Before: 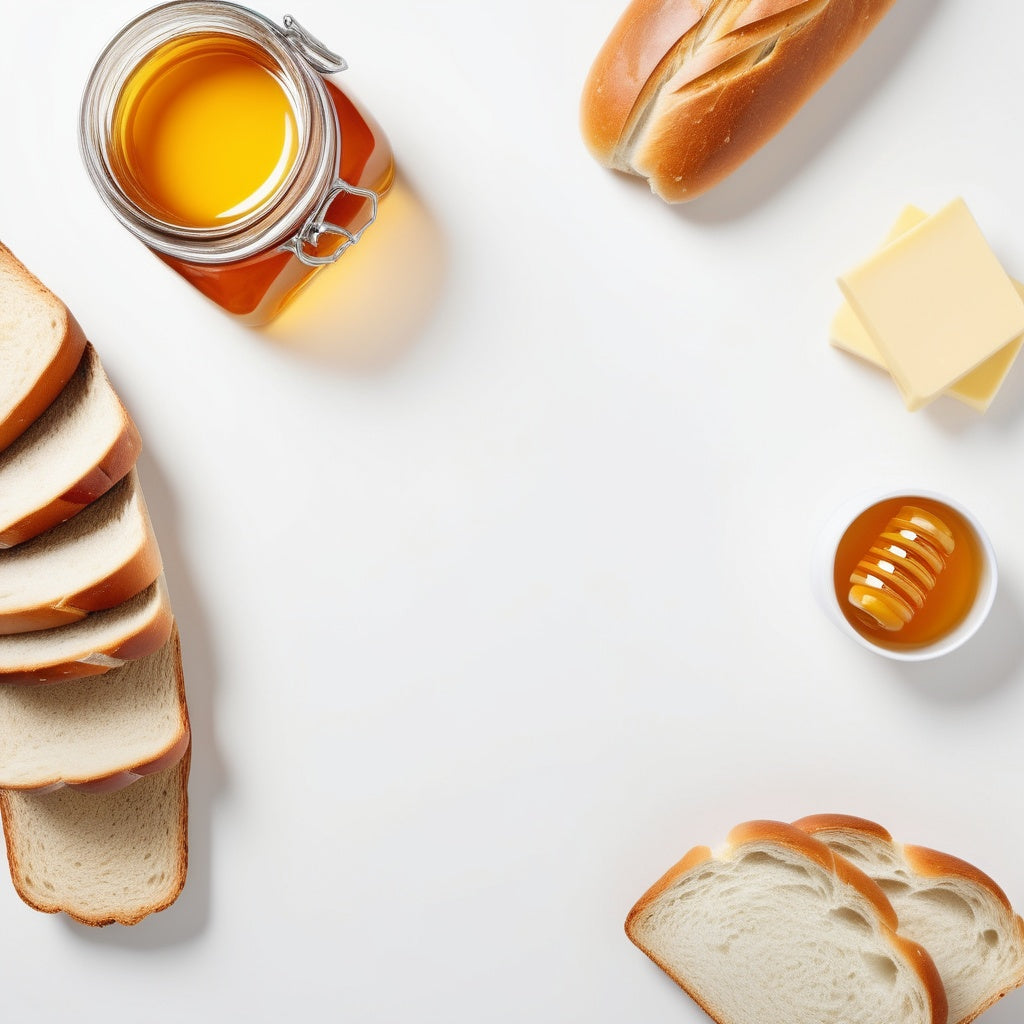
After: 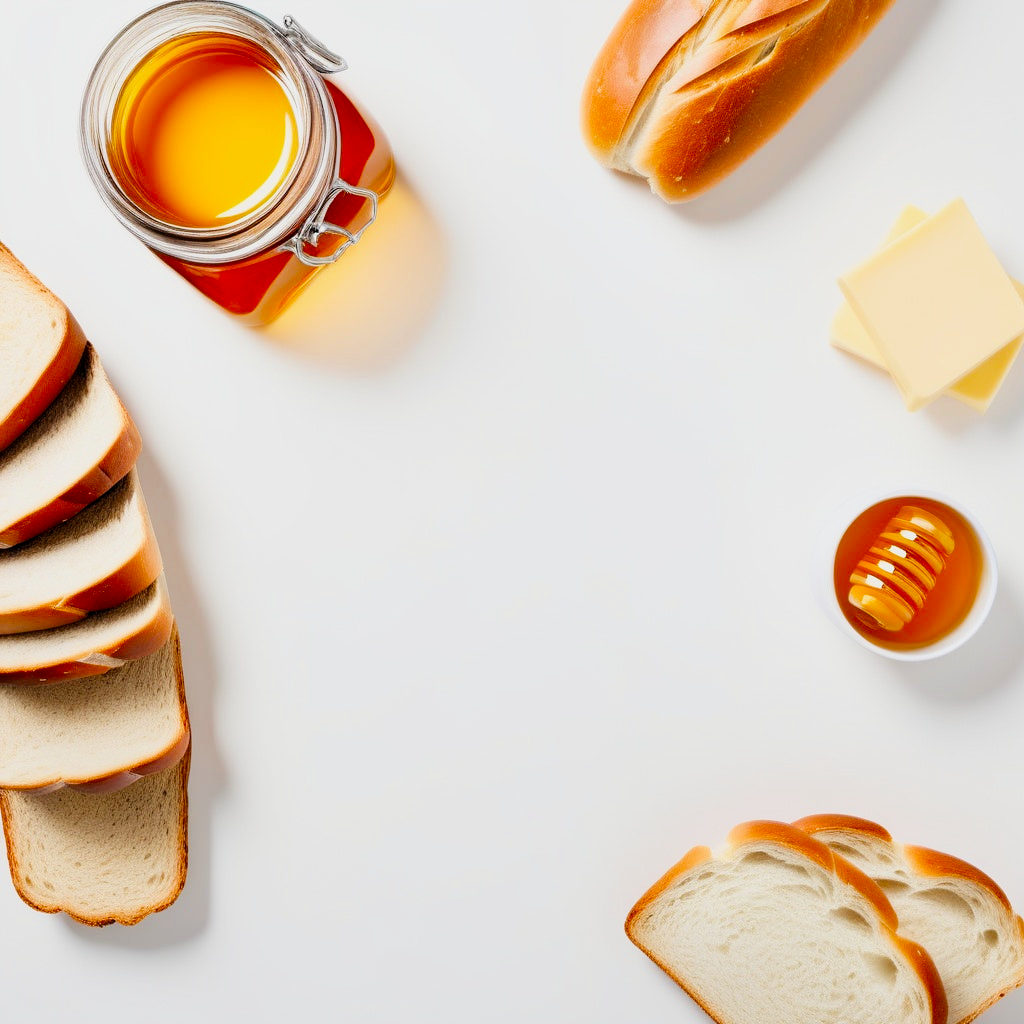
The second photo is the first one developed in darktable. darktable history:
tone equalizer: -8 EV -0.417 EV, -7 EV -0.389 EV, -6 EV -0.333 EV, -5 EV -0.222 EV, -3 EV 0.222 EV, -2 EV 0.333 EV, -1 EV 0.389 EV, +0 EV 0.417 EV, edges refinement/feathering 500, mask exposure compensation -1.57 EV, preserve details no
filmic rgb: black relative exposure -7.75 EV, white relative exposure 4.4 EV, threshold 3 EV, target black luminance 0%, hardness 3.76, latitude 50.51%, contrast 1.074, highlights saturation mix 10%, shadows ↔ highlights balance -0.22%, color science v4 (2020), enable highlight reconstruction true
